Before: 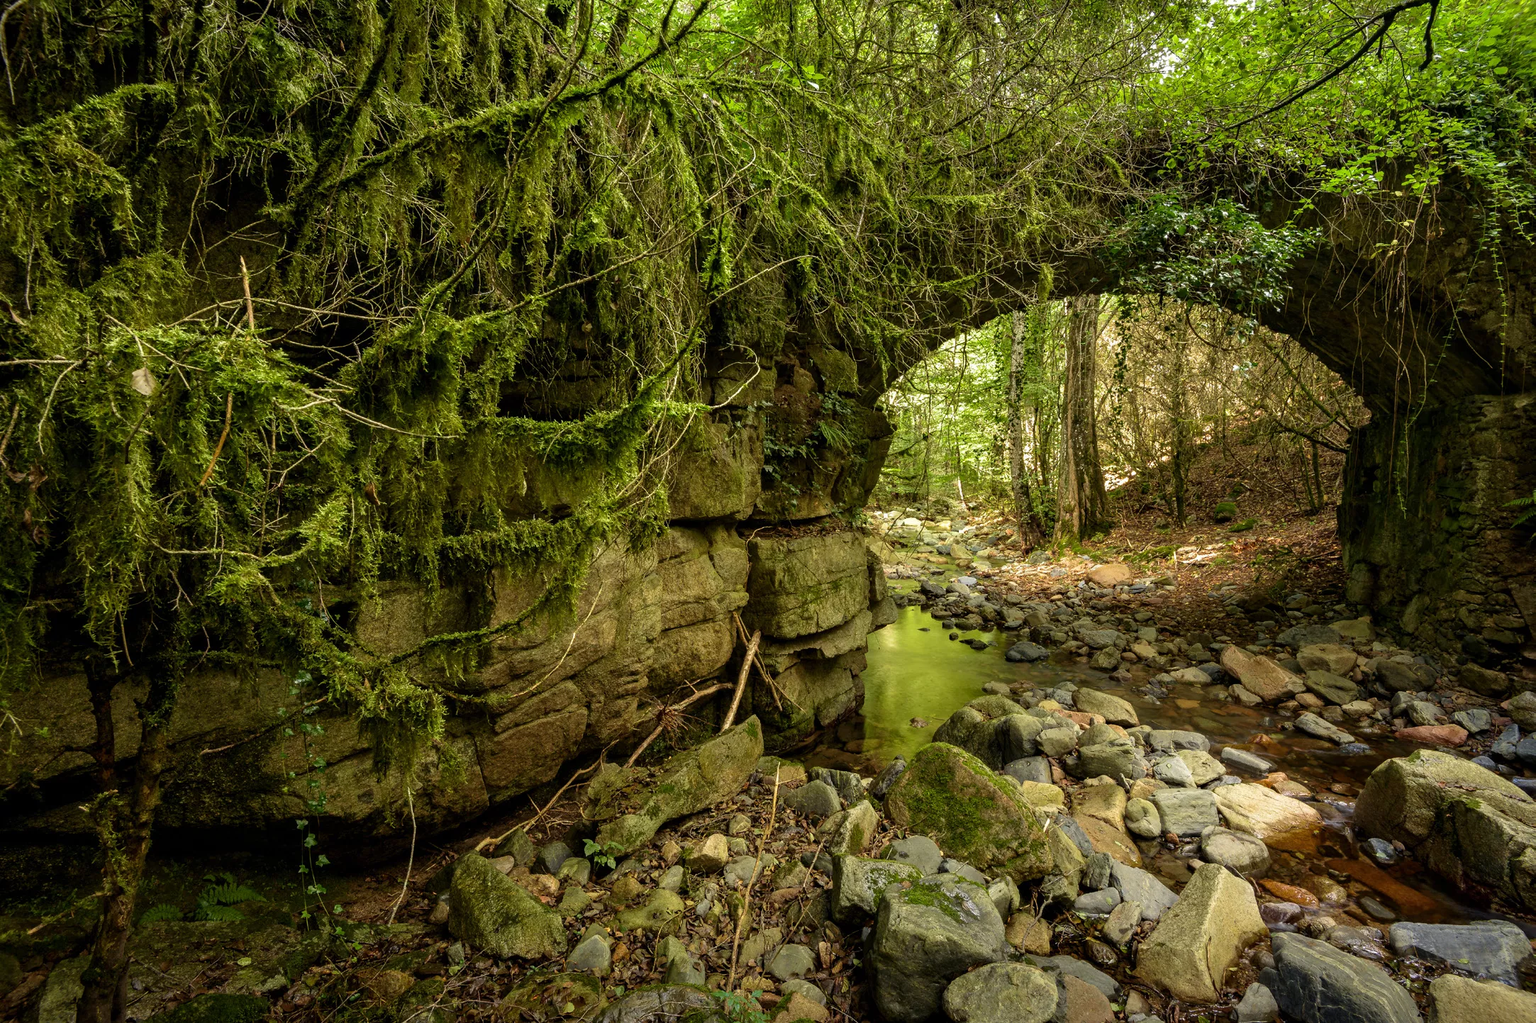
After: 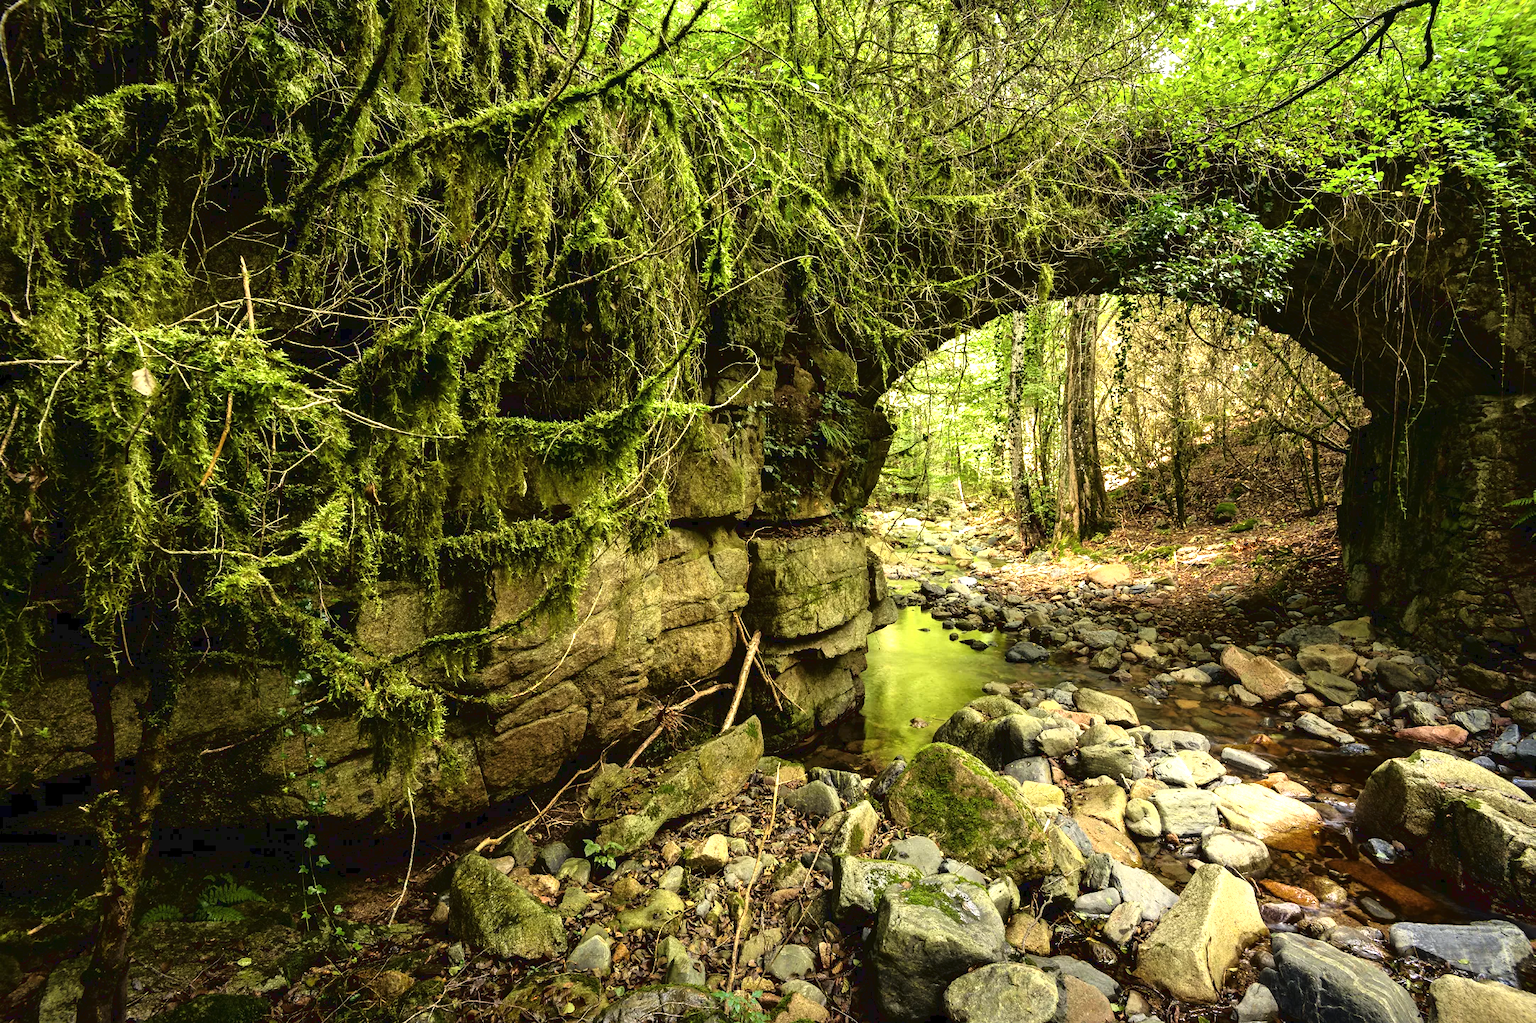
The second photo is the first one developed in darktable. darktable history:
shadows and highlights: shadows -11.9, white point adjustment 4.08, highlights 26.65
exposure: exposure 0.61 EV, compensate exposure bias true, compensate highlight preservation false
tone curve: curves: ch0 [(0, 0) (0.003, 0.047) (0.011, 0.047) (0.025, 0.047) (0.044, 0.049) (0.069, 0.051) (0.1, 0.062) (0.136, 0.086) (0.177, 0.125) (0.224, 0.178) (0.277, 0.246) (0.335, 0.324) (0.399, 0.407) (0.468, 0.48) (0.543, 0.57) (0.623, 0.675) (0.709, 0.772) (0.801, 0.876) (0.898, 0.963) (1, 1)], color space Lab, linked channels, preserve colors none
